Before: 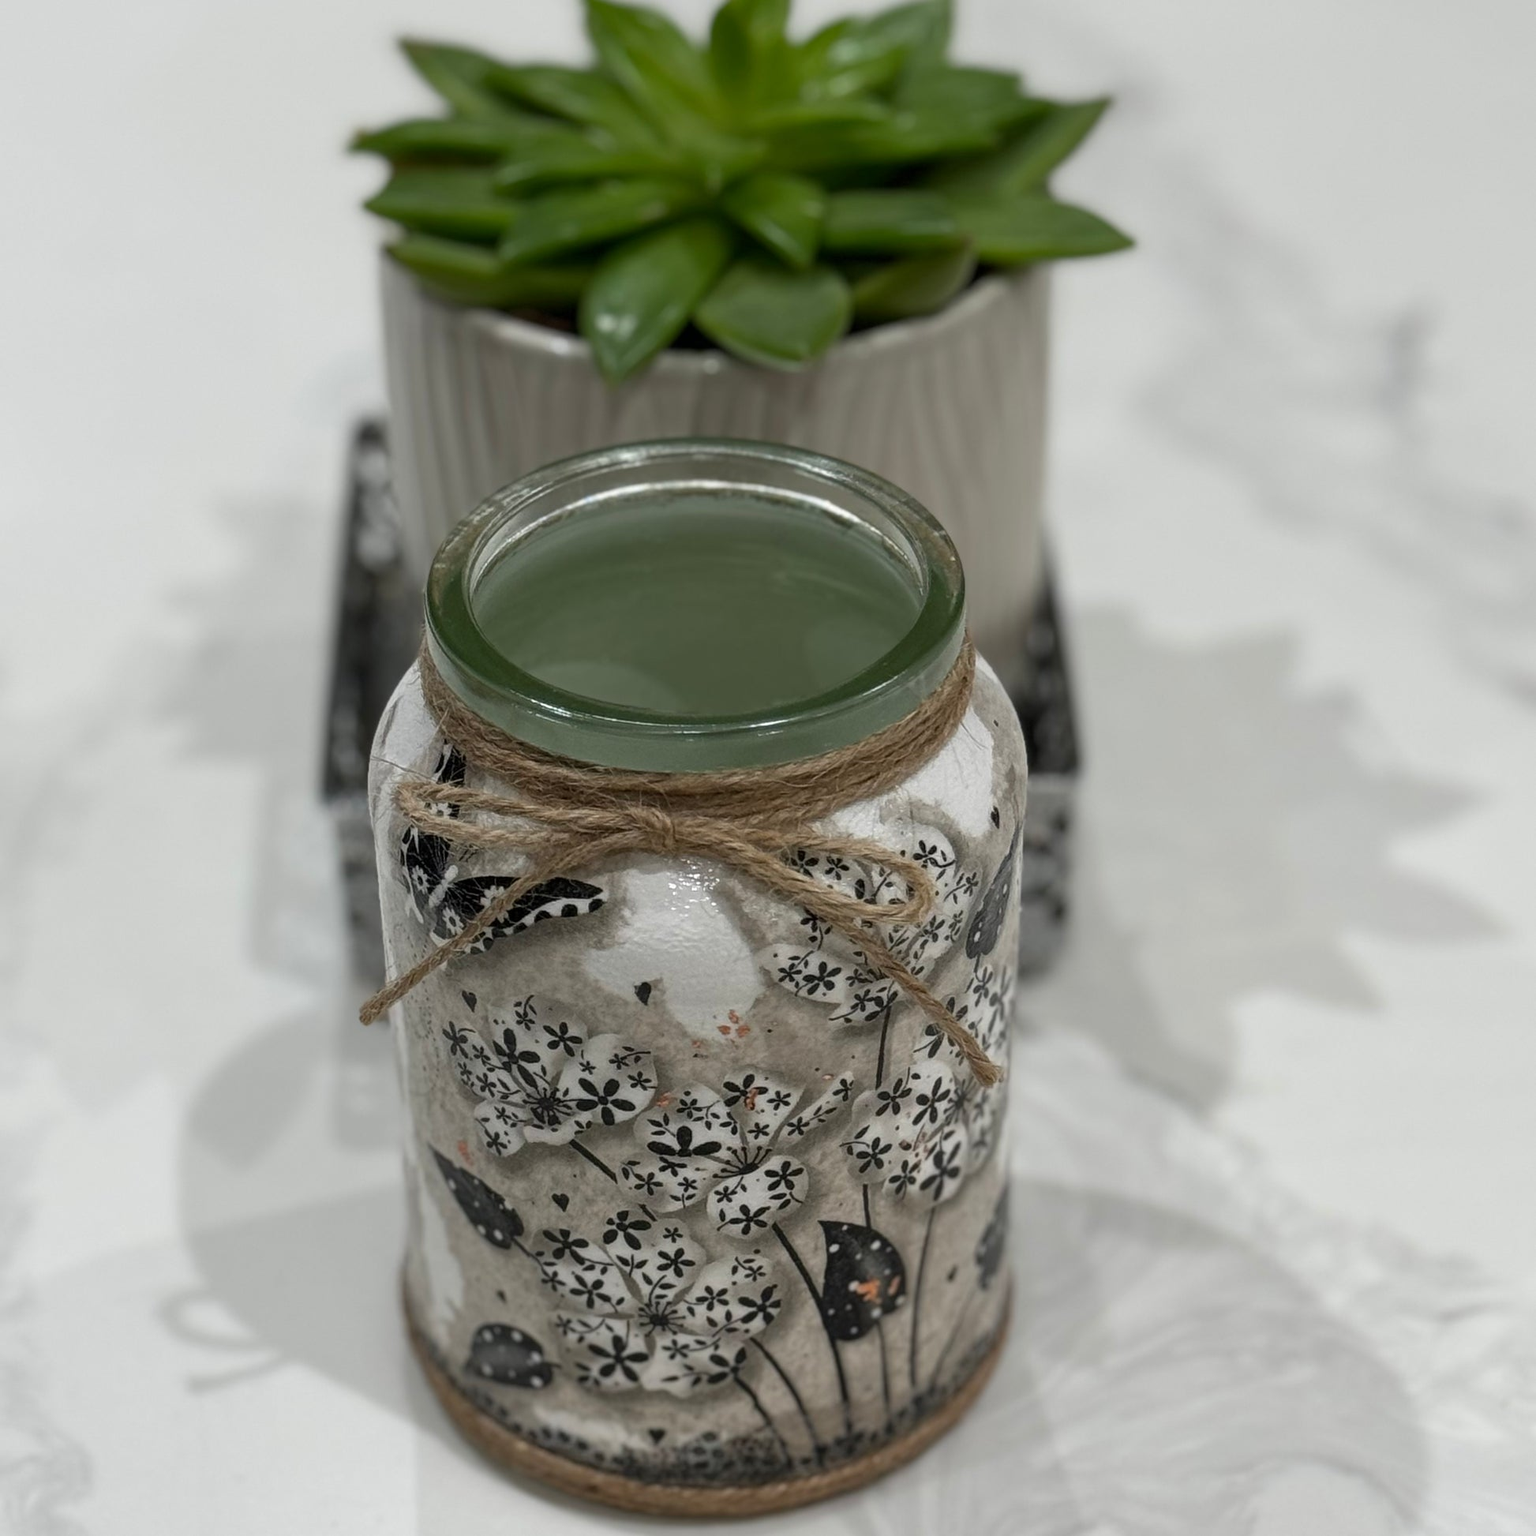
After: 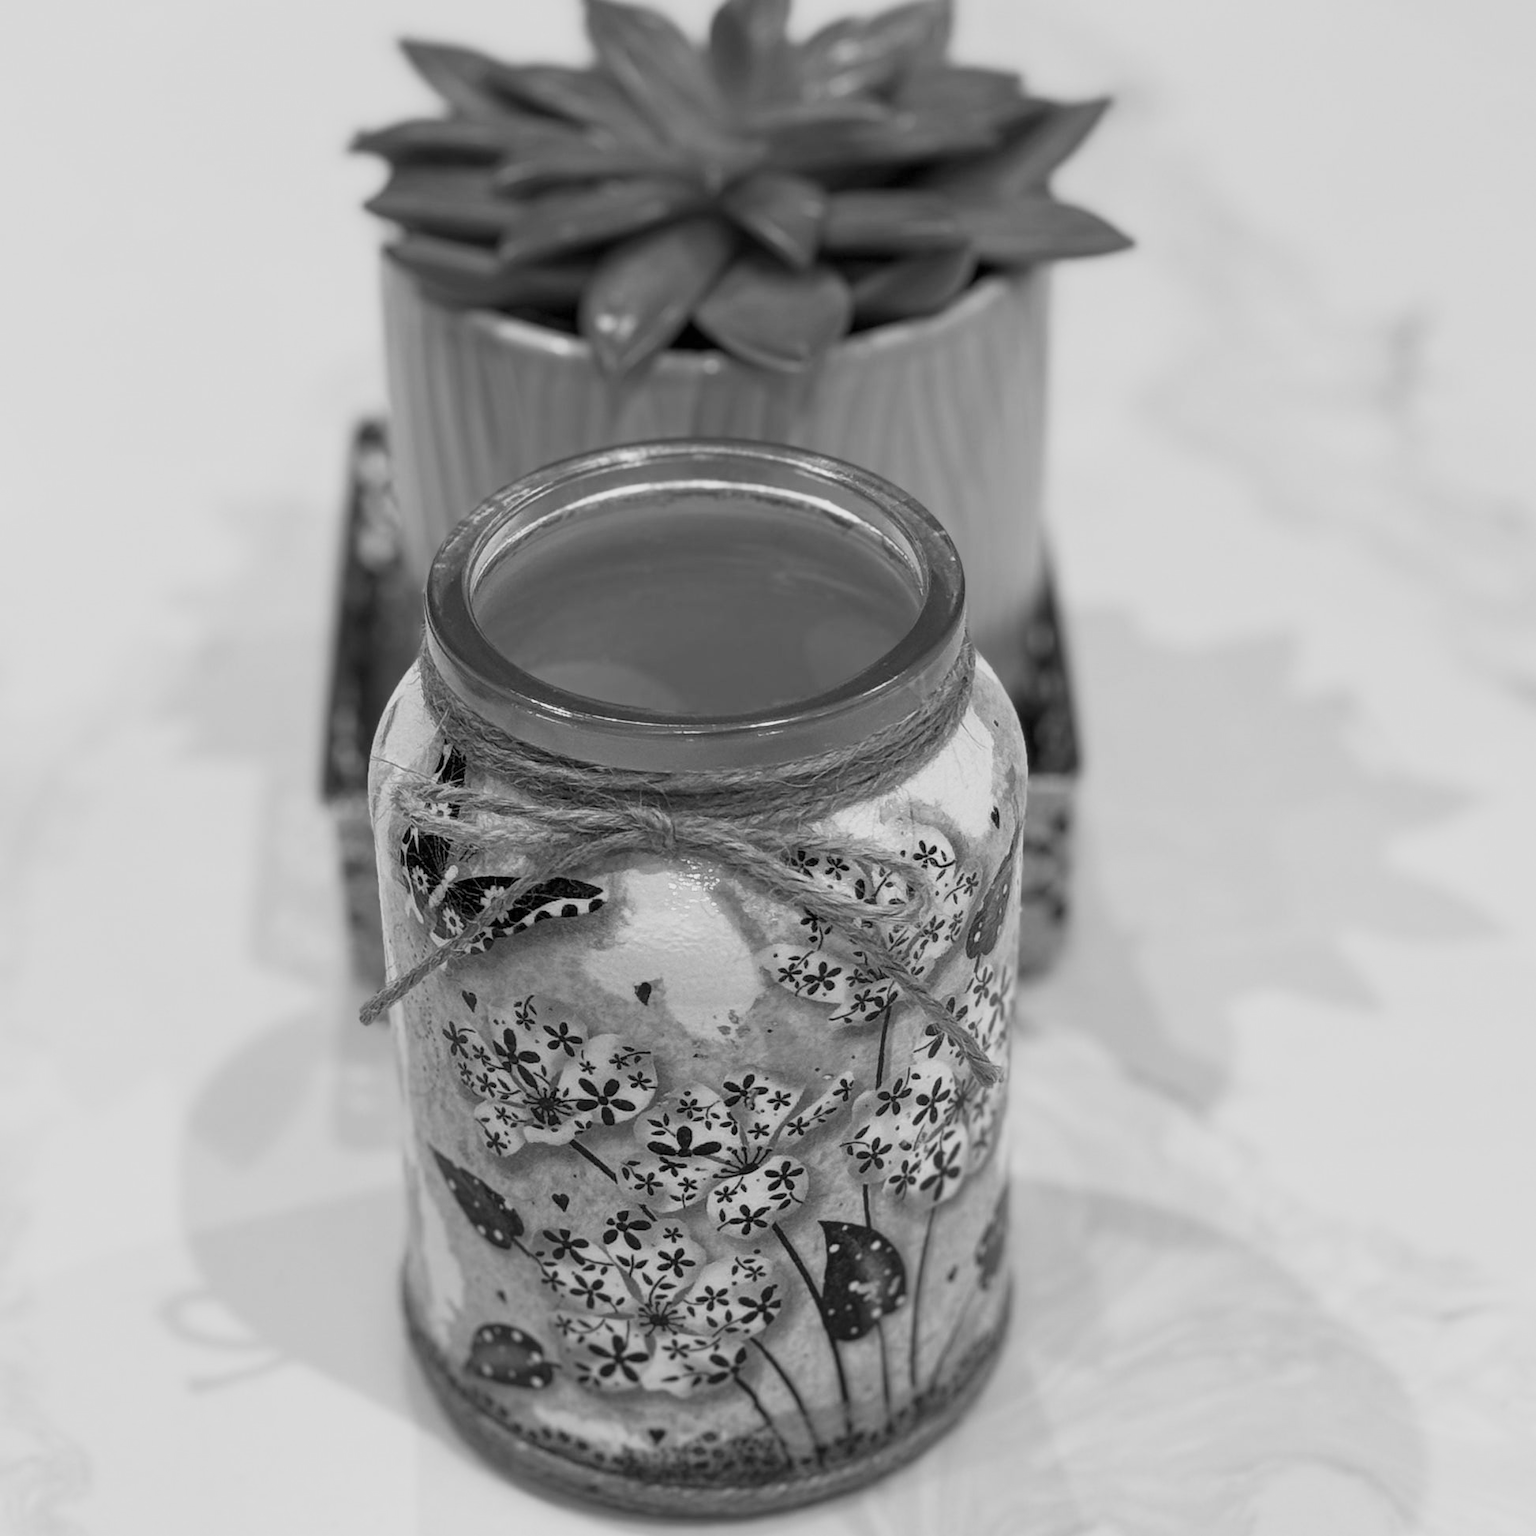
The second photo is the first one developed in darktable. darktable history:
base curve: curves: ch0 [(0, 0) (0.088, 0.125) (0.176, 0.251) (0.354, 0.501) (0.613, 0.749) (1, 0.877)], preserve colors none
monochrome: a 73.58, b 64.21
